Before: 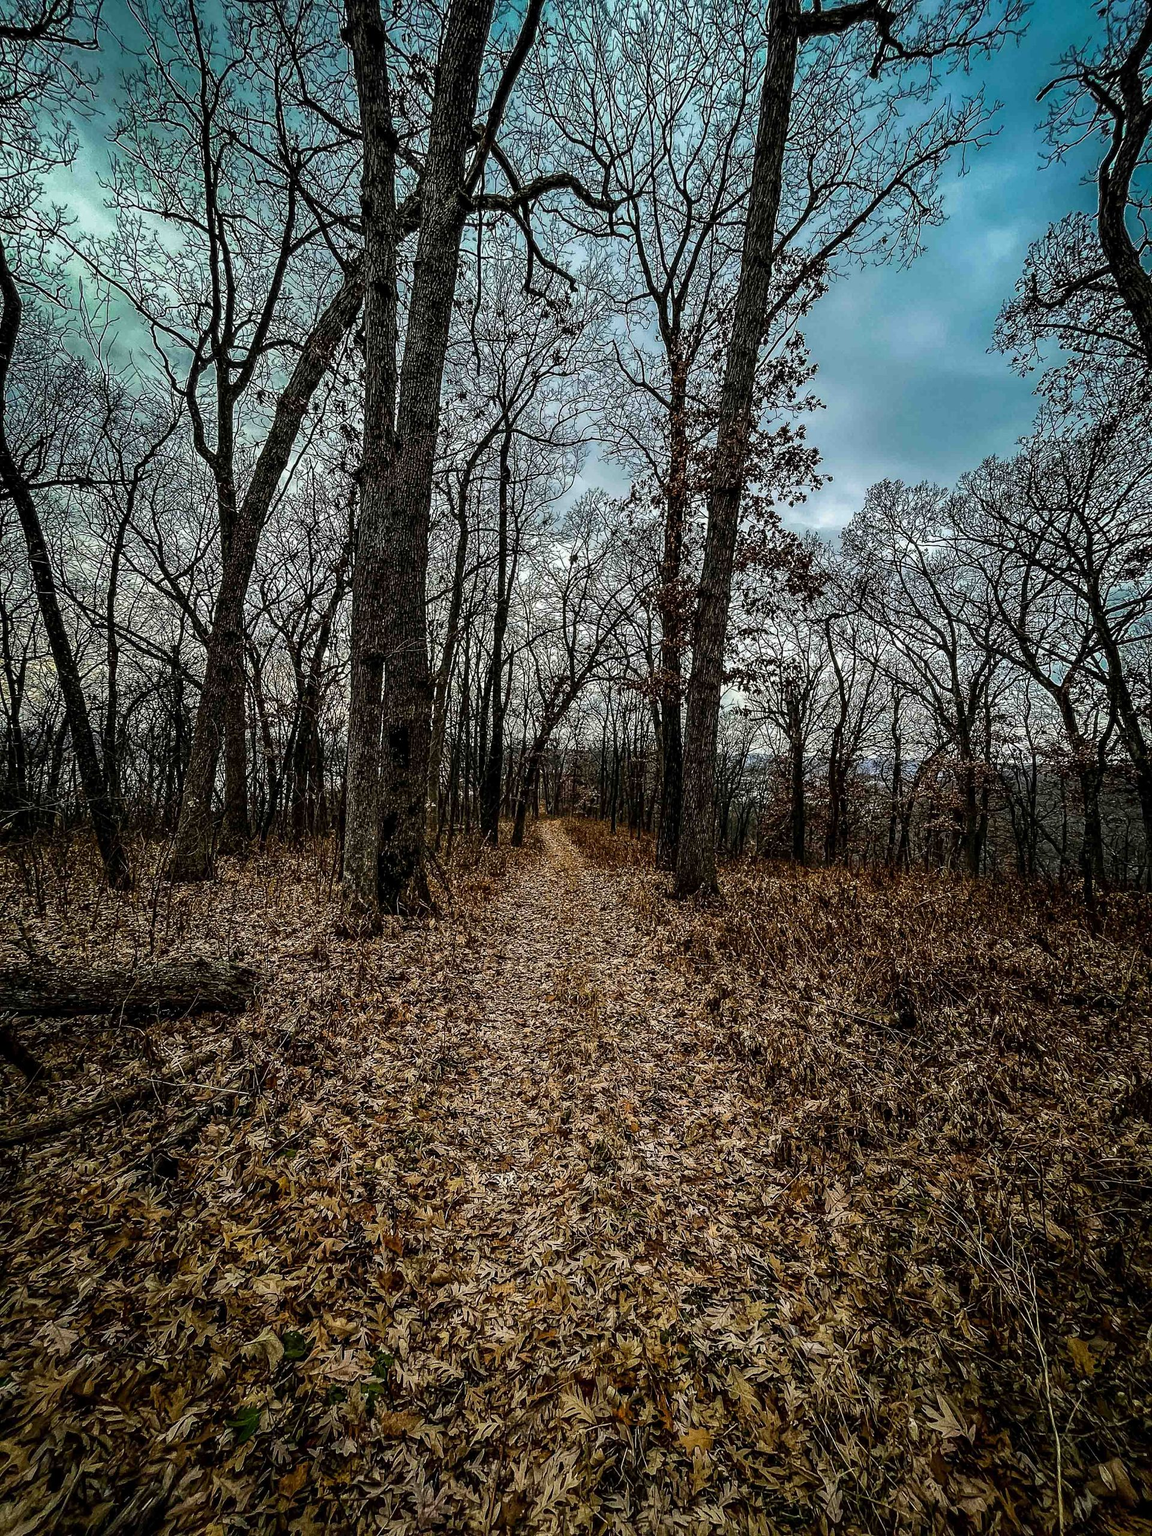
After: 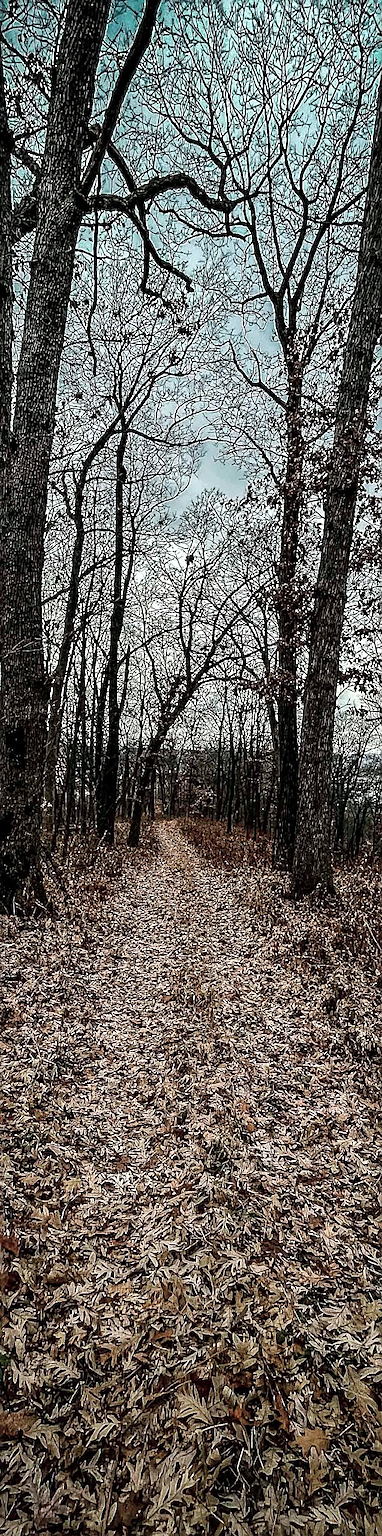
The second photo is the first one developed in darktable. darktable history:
color contrast: blue-yellow contrast 0.62
crop: left 33.36%, right 33.36%
shadows and highlights: shadows 0, highlights 40
sharpen: on, module defaults
tone equalizer: on, module defaults
